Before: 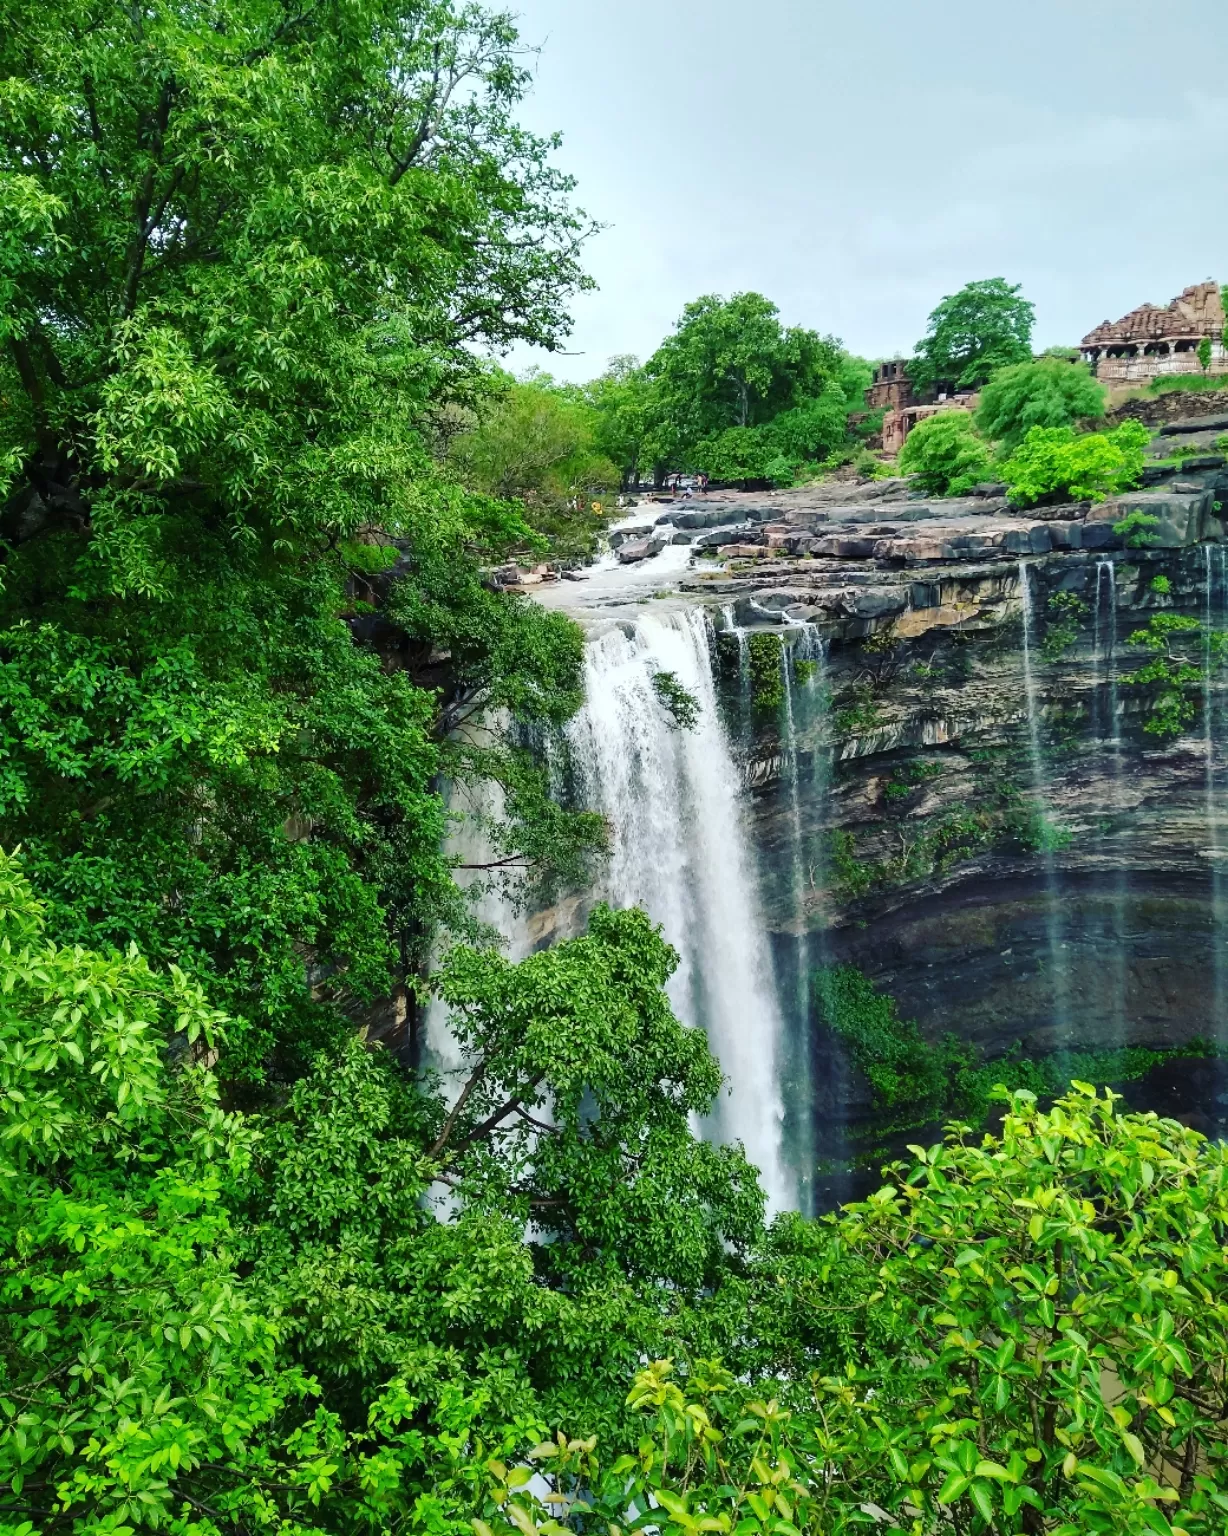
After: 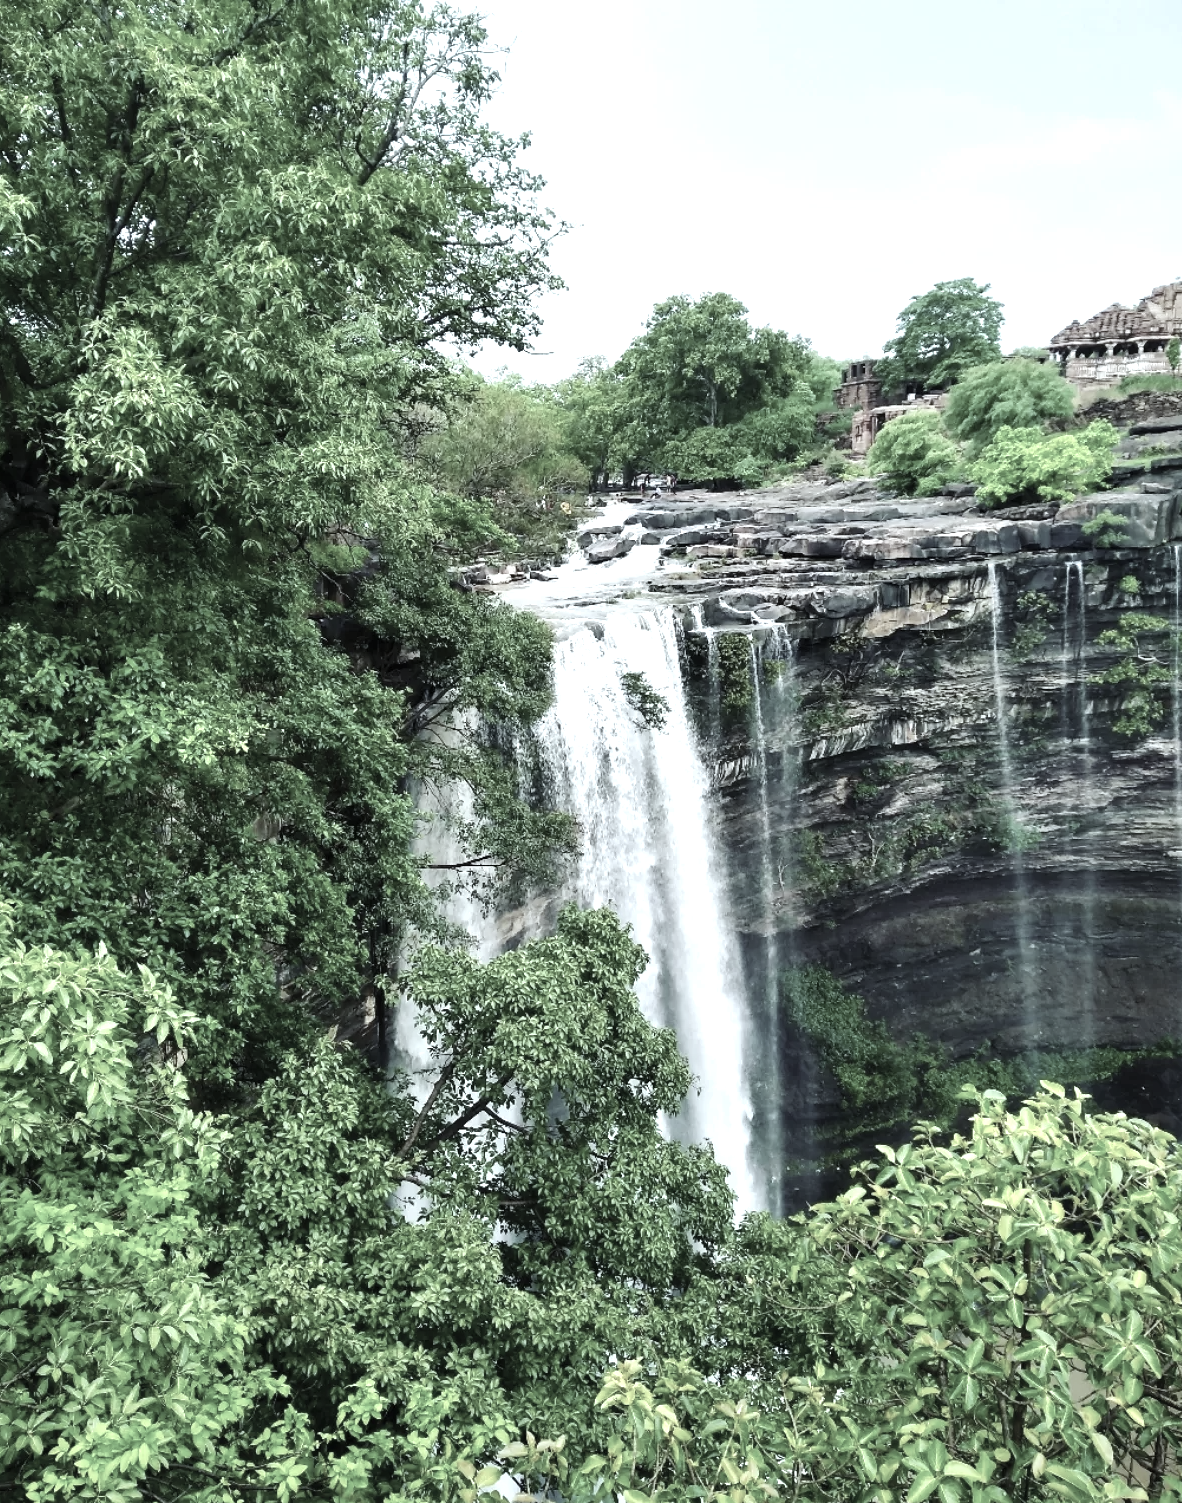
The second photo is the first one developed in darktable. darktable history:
color calibration: illuminant Planckian (black body), adaptation linear Bradford (ICC v4), x 0.364, y 0.367, temperature 4413.71 K
crop and rotate: left 2.616%, right 1.128%, bottom 2.087%
color correction: highlights b* 0.034, saturation 0.322
levels: black 3.86%, white 99.98%, levels [0, 0.43, 0.859]
